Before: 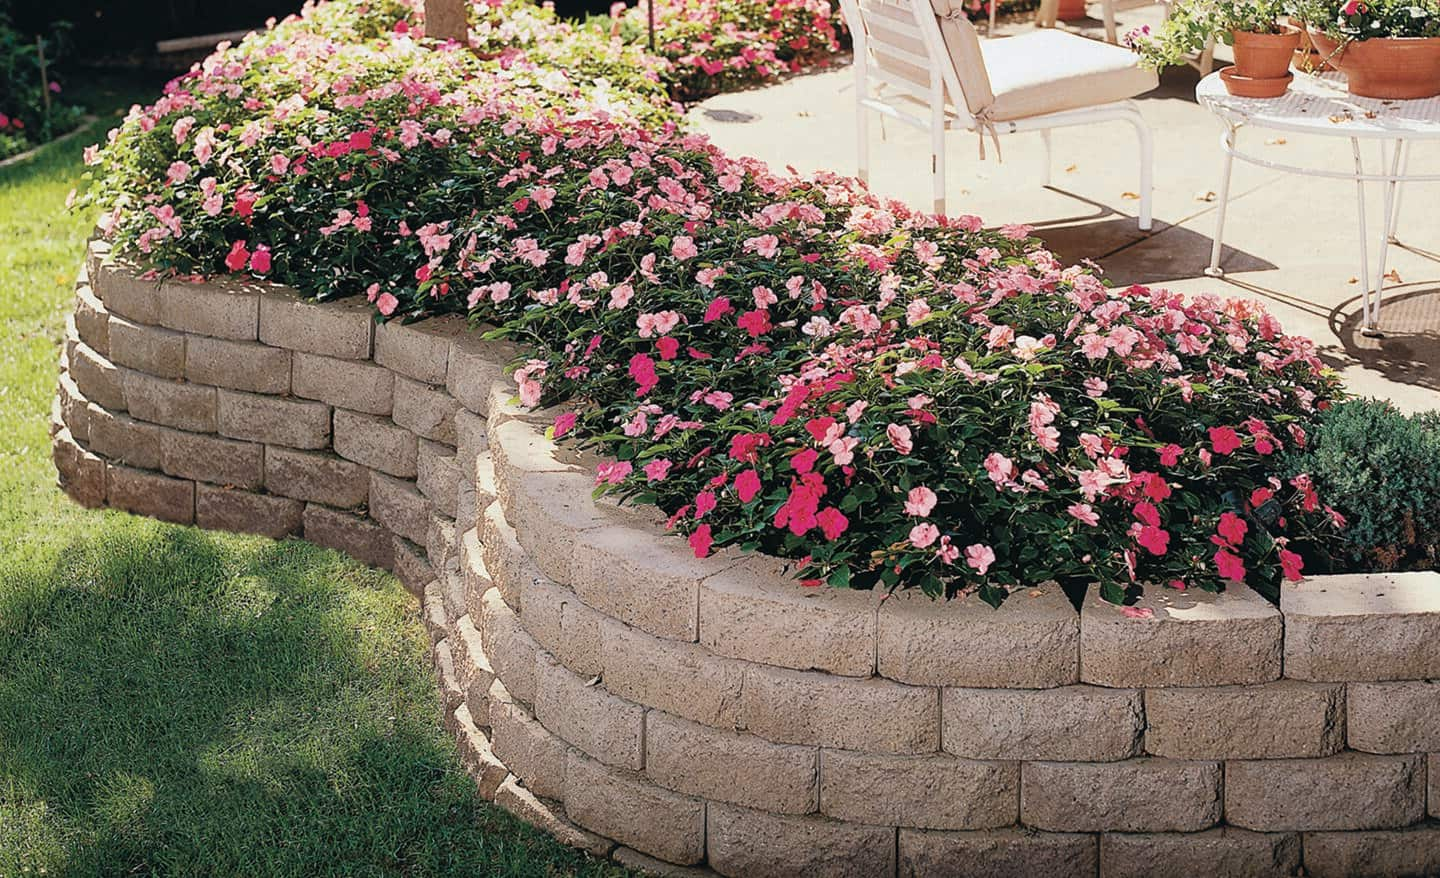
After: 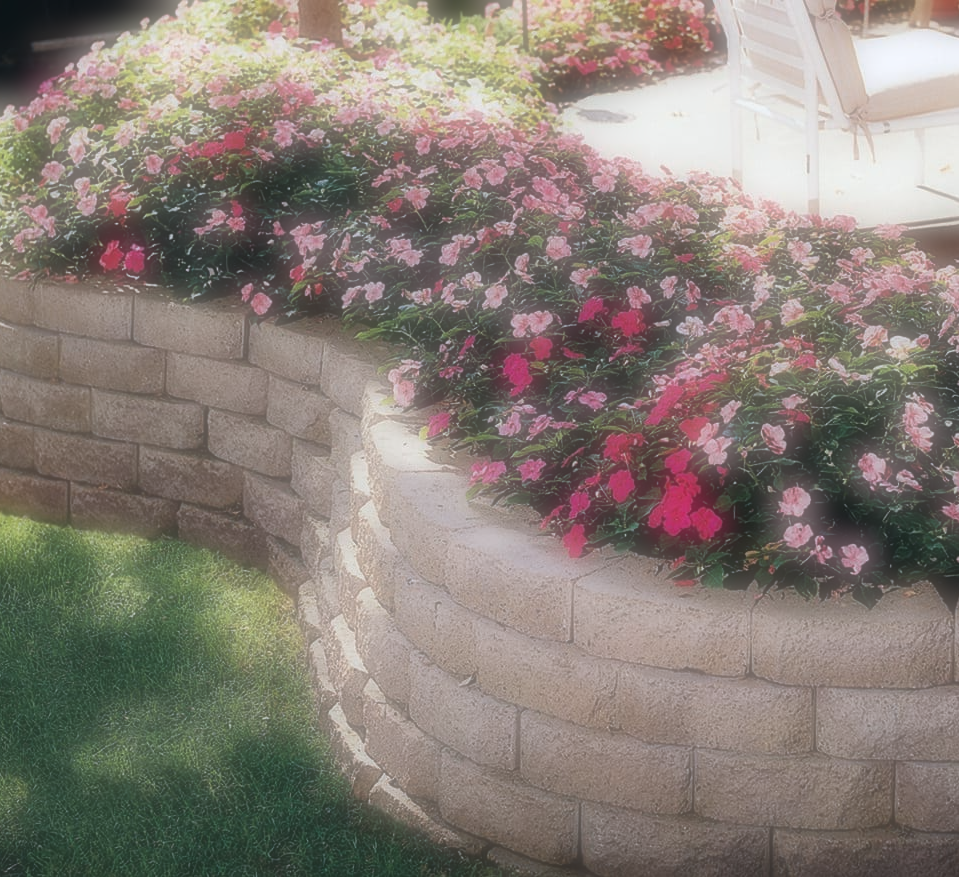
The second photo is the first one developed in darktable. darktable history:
white balance: red 0.967, blue 1.049
crop and rotate: left 8.786%, right 24.548%
soften: on, module defaults
